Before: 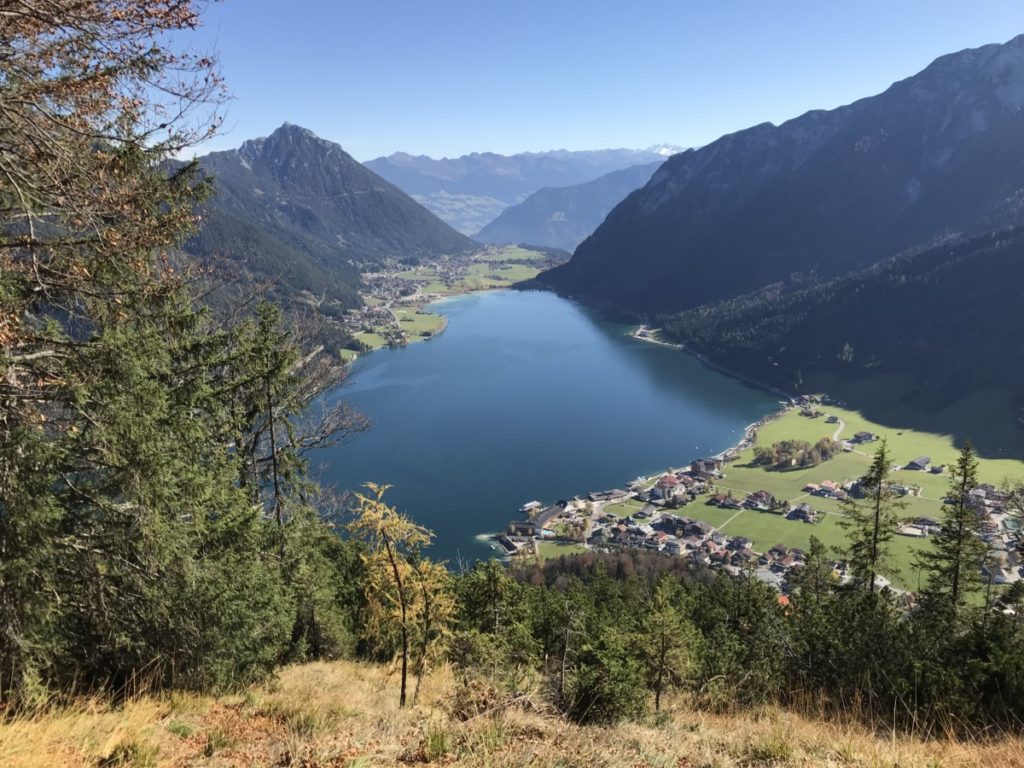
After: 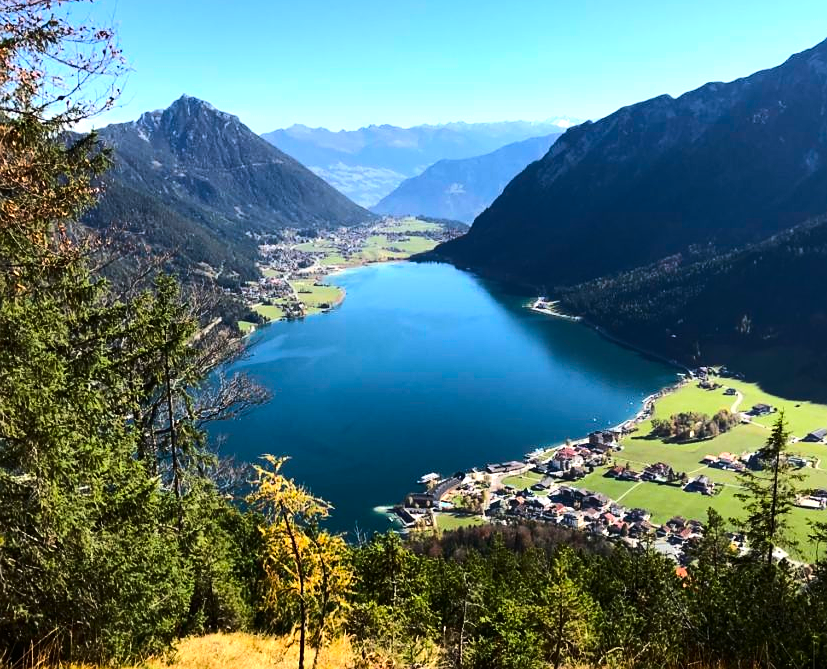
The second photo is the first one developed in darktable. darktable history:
sharpen: radius 0.98, amount 0.607
crop: left 9.977%, top 3.662%, right 9.218%, bottom 9.125%
contrast brightness saturation: contrast 0.182, saturation 0.305
color balance rgb: perceptual saturation grading › global saturation 10.991%, perceptual brilliance grading › highlights 18.463%, perceptual brilliance grading › mid-tones 31.64%, perceptual brilliance grading › shadows -30.603%
